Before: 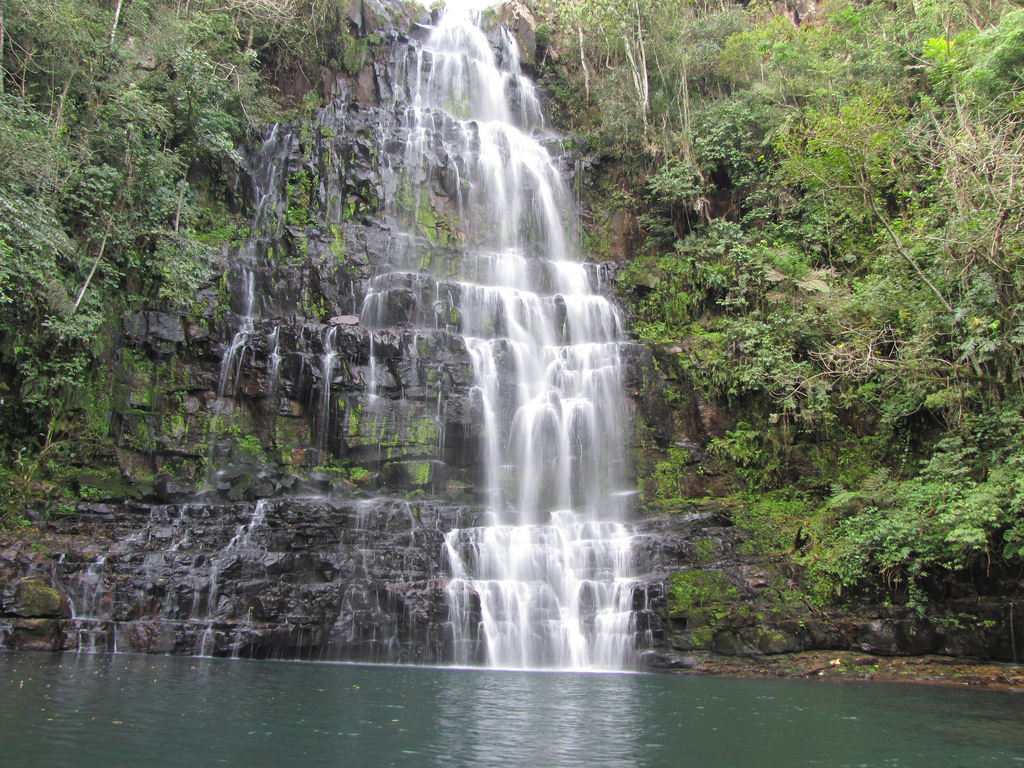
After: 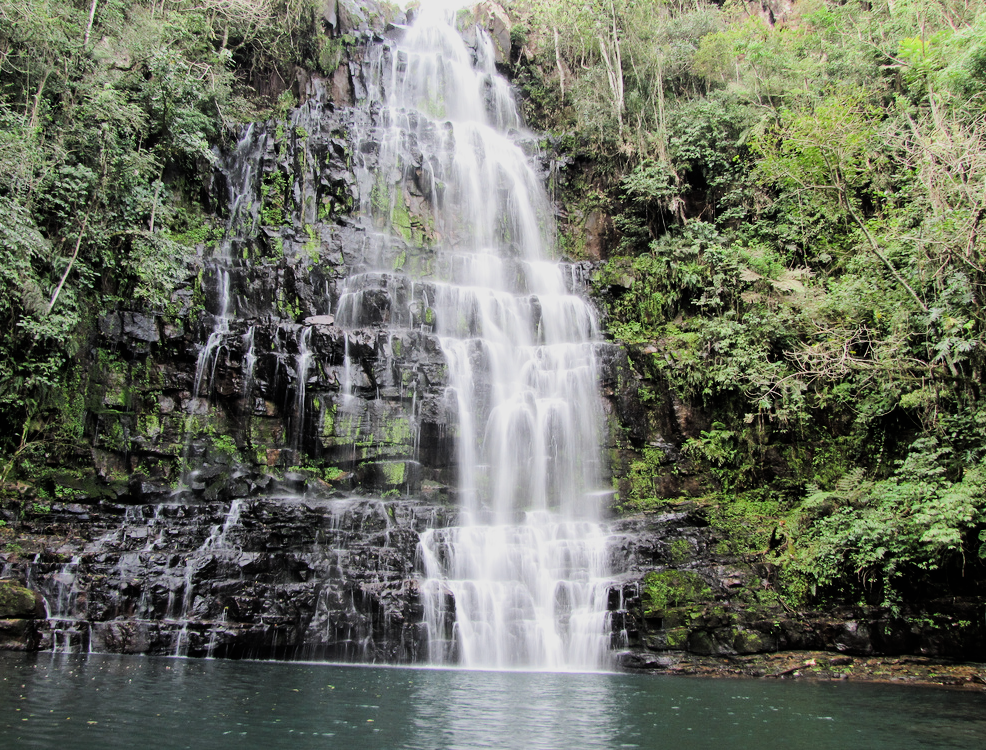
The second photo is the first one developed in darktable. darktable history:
crop and rotate: left 2.536%, right 1.107%, bottom 2.246%
filmic rgb: black relative exposure -6.98 EV, white relative exposure 5.63 EV, hardness 2.86
tone equalizer: -8 EV -1.08 EV, -7 EV -1.01 EV, -6 EV -0.867 EV, -5 EV -0.578 EV, -3 EV 0.578 EV, -2 EV 0.867 EV, -1 EV 1.01 EV, +0 EV 1.08 EV, edges refinement/feathering 500, mask exposure compensation -1.57 EV, preserve details no
